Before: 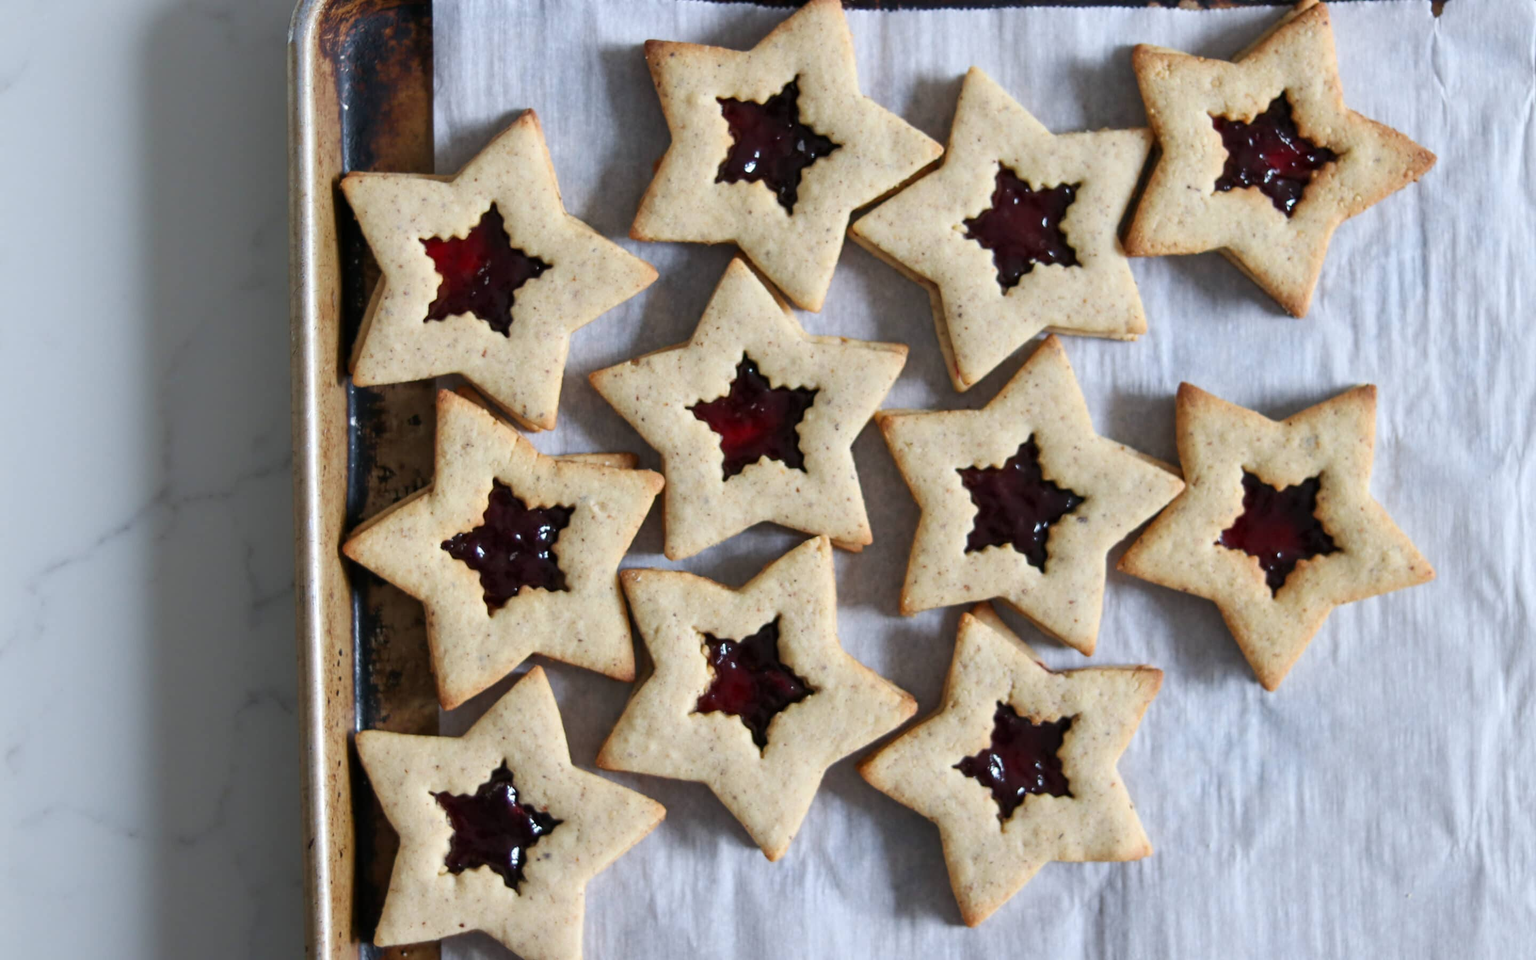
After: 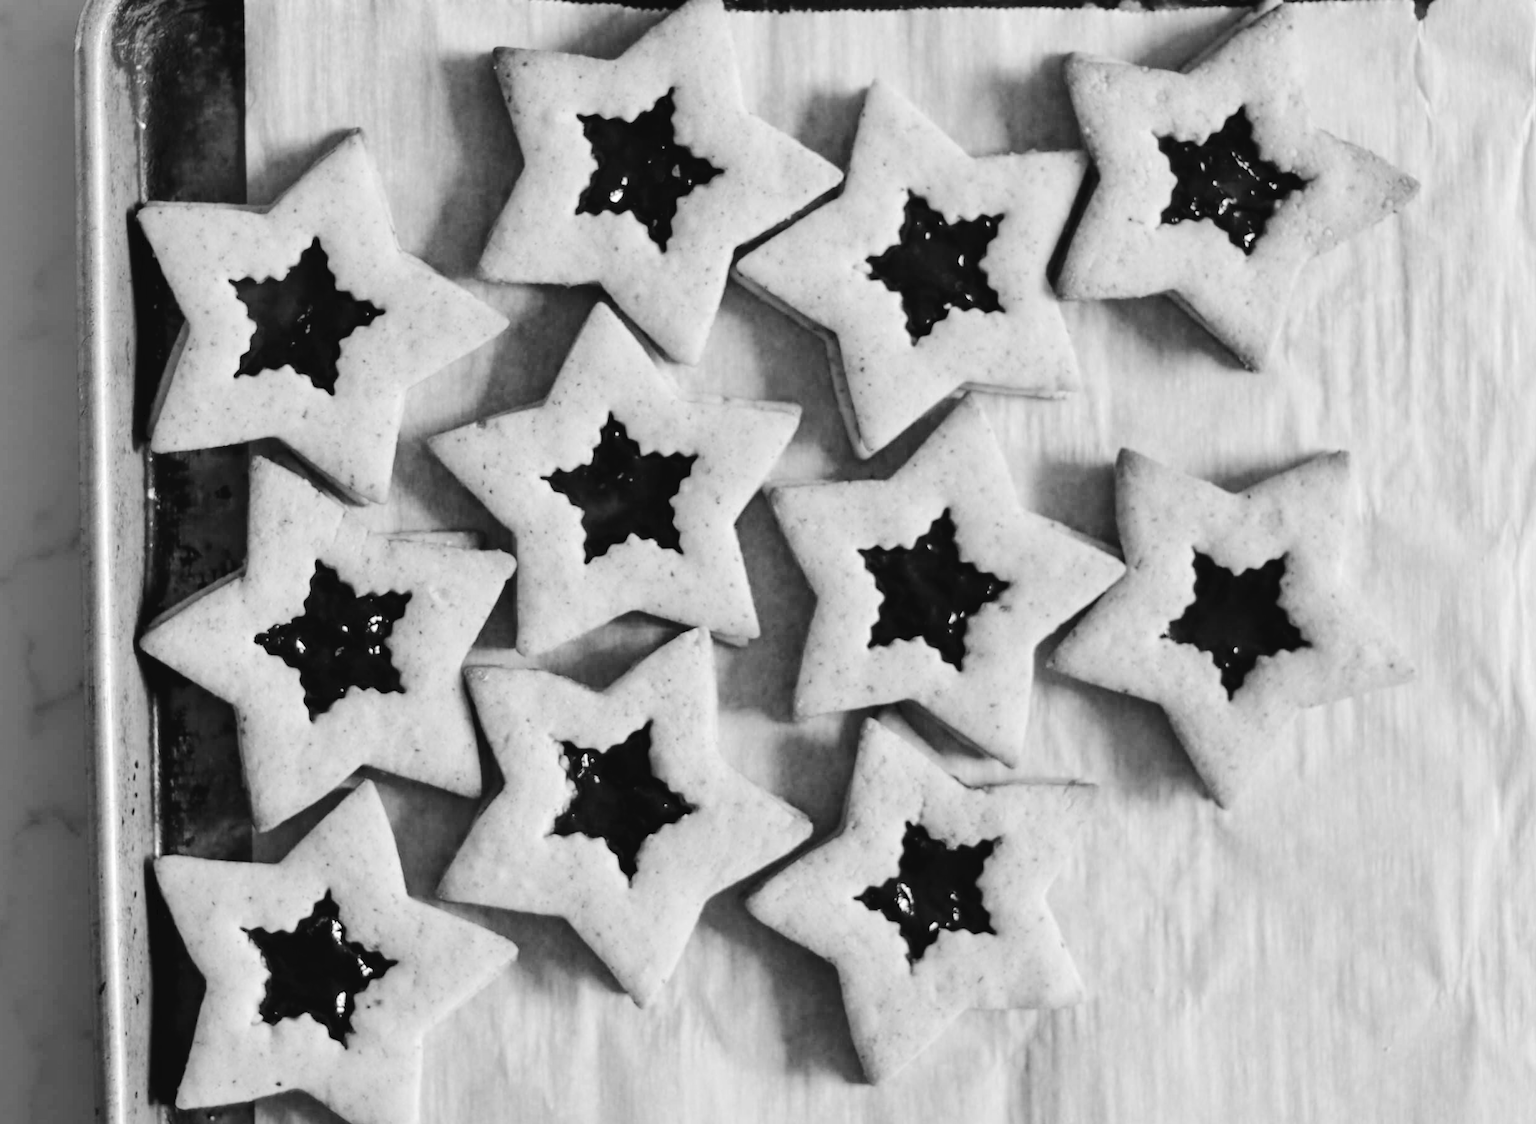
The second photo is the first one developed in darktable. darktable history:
monochrome: size 1
crop and rotate: left 14.584%
white balance: red 1, blue 1
tone curve: curves: ch0 [(0, 0) (0.003, 0.036) (0.011, 0.039) (0.025, 0.039) (0.044, 0.043) (0.069, 0.05) (0.1, 0.072) (0.136, 0.102) (0.177, 0.144) (0.224, 0.204) (0.277, 0.288) (0.335, 0.384) (0.399, 0.477) (0.468, 0.575) (0.543, 0.652) (0.623, 0.724) (0.709, 0.785) (0.801, 0.851) (0.898, 0.915) (1, 1)], preserve colors none
